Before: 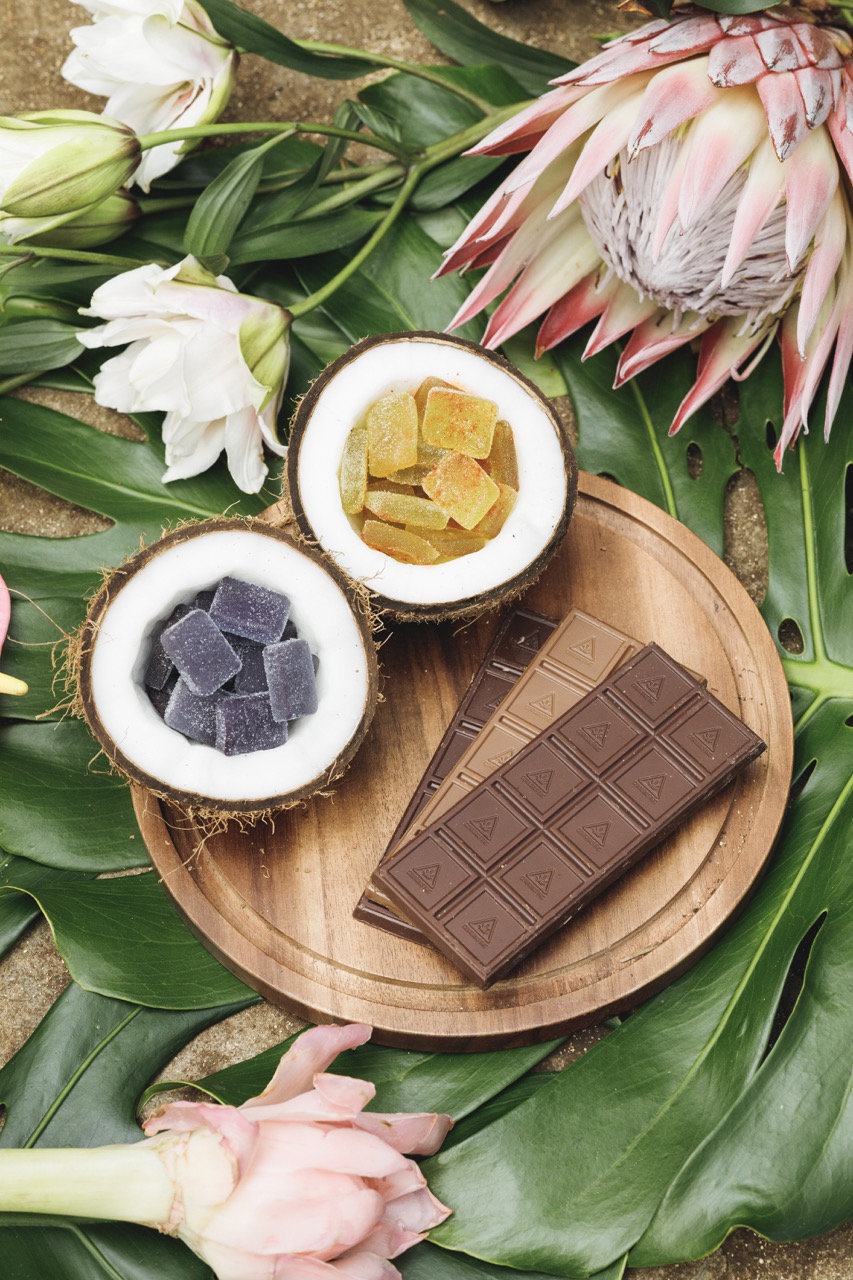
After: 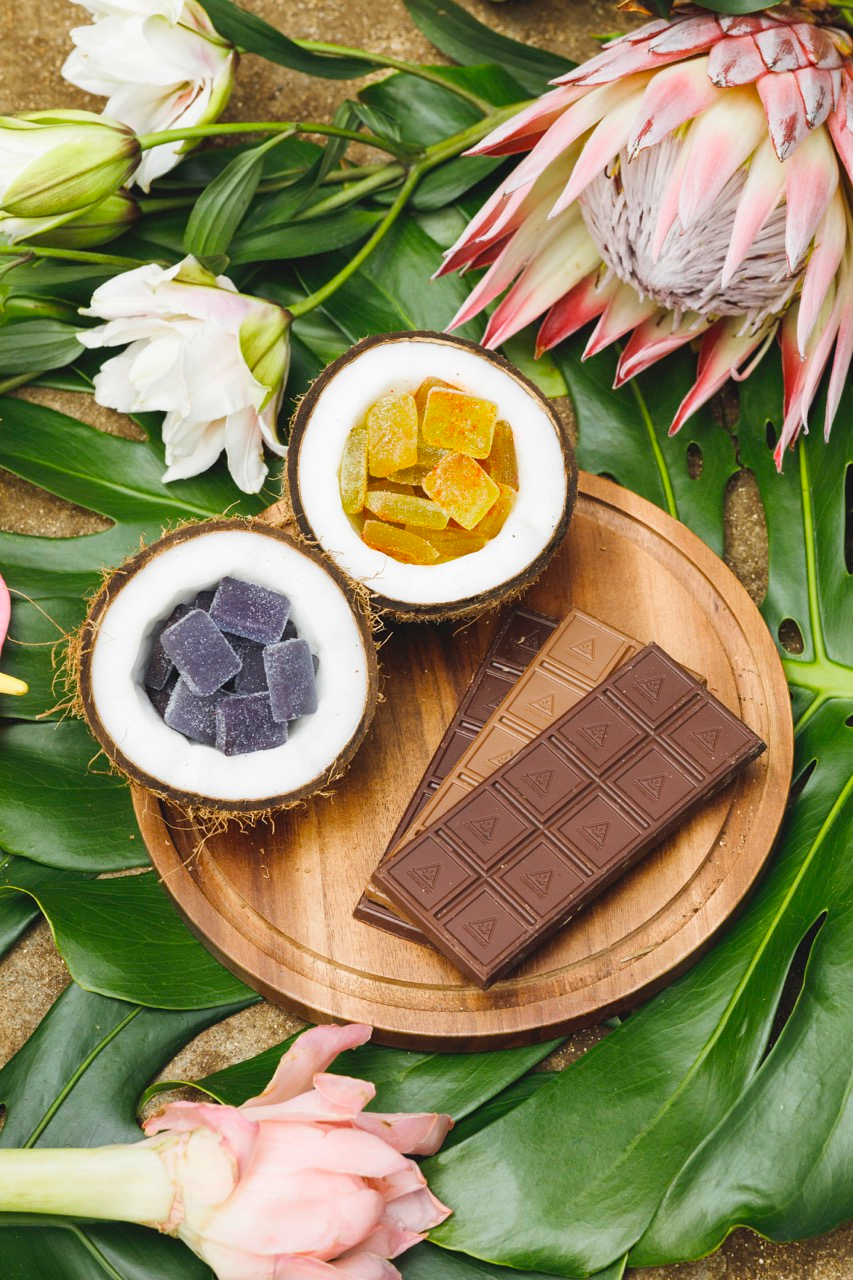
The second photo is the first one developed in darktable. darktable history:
exposure: compensate highlight preservation false
color balance: output saturation 120%
